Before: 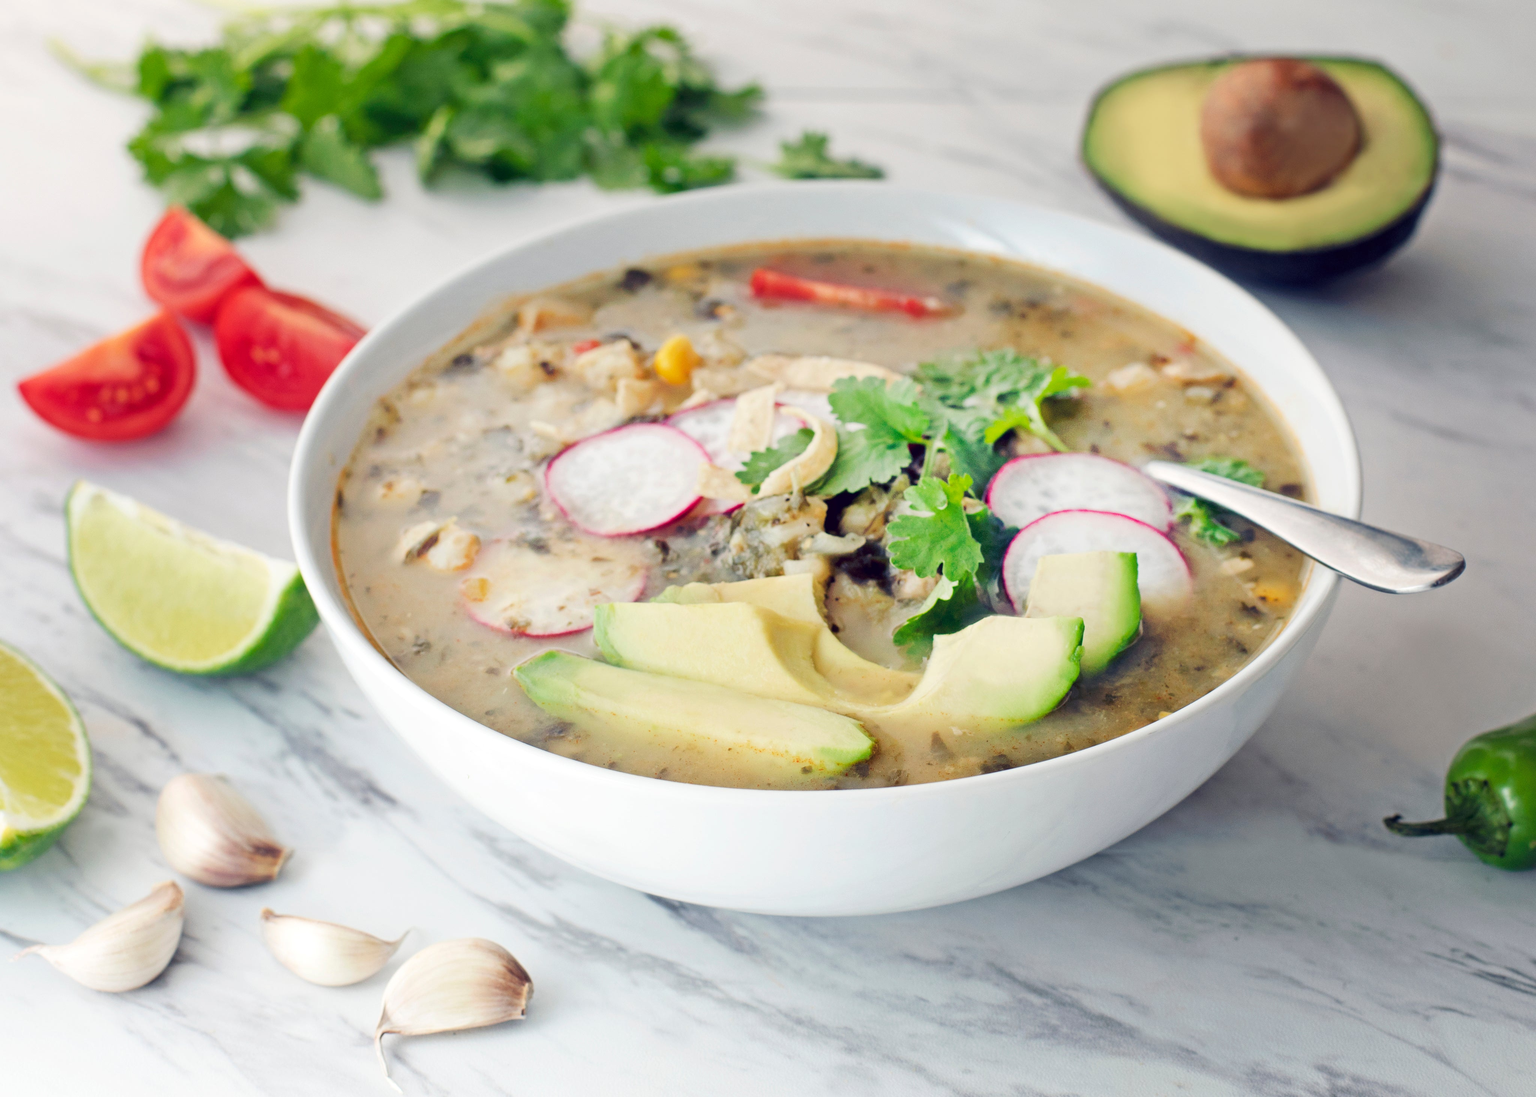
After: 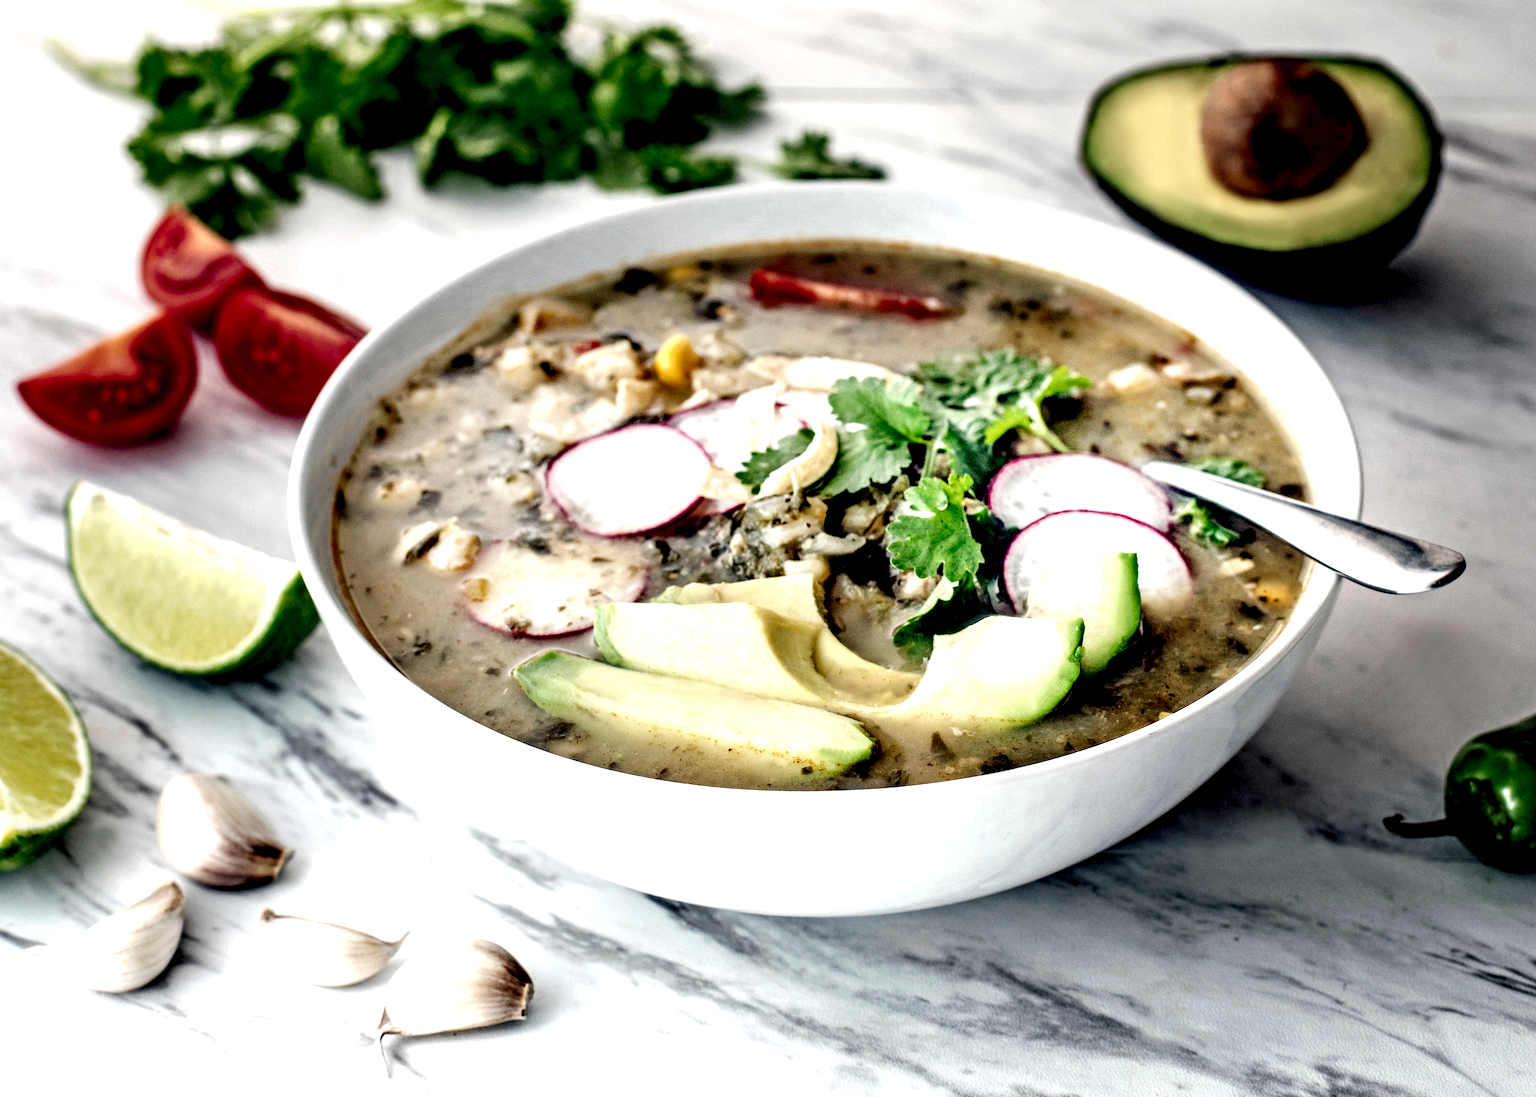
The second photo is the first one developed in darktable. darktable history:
local contrast: highlights 115%, shadows 42%, detail 293%
shadows and highlights: shadows 12, white point adjustment 1.2, highlights -0.36, soften with gaussian
